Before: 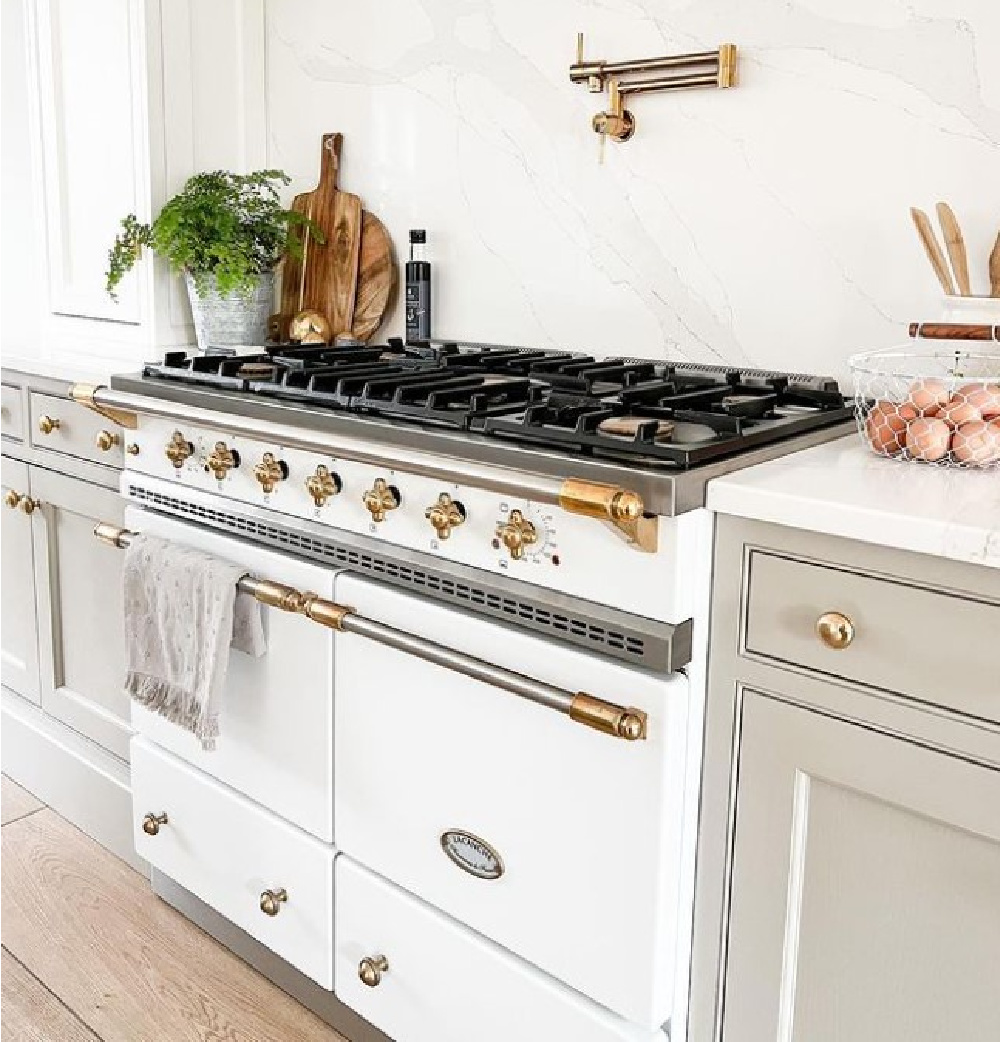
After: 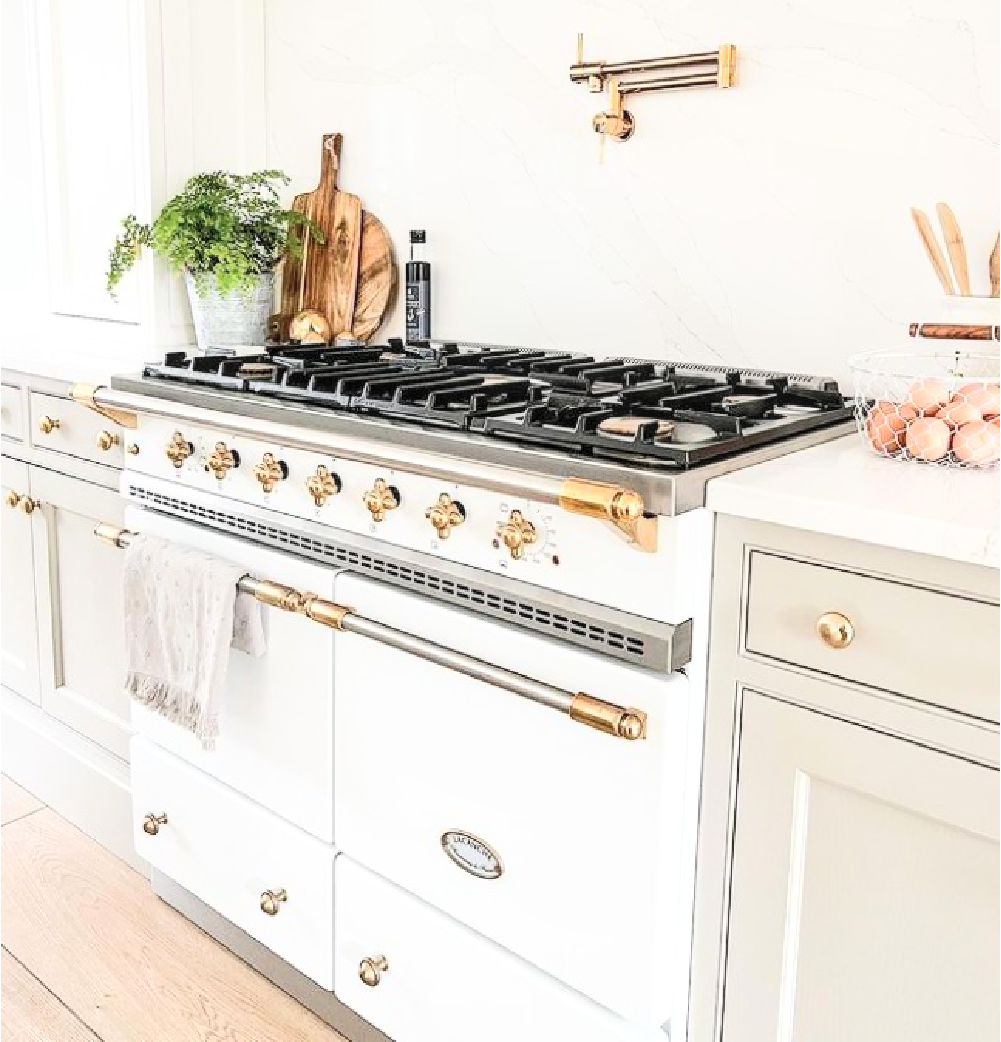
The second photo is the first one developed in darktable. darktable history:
local contrast: on, module defaults
tone curve: curves: ch0 [(0, 0) (0.003, 0.015) (0.011, 0.025) (0.025, 0.056) (0.044, 0.104) (0.069, 0.139) (0.1, 0.181) (0.136, 0.226) (0.177, 0.28) (0.224, 0.346) (0.277, 0.42) (0.335, 0.505) (0.399, 0.594) (0.468, 0.699) (0.543, 0.776) (0.623, 0.848) (0.709, 0.893) (0.801, 0.93) (0.898, 0.97) (1, 1)], color space Lab, independent channels, preserve colors none
exposure: black level correction 0.001, compensate highlight preservation false
